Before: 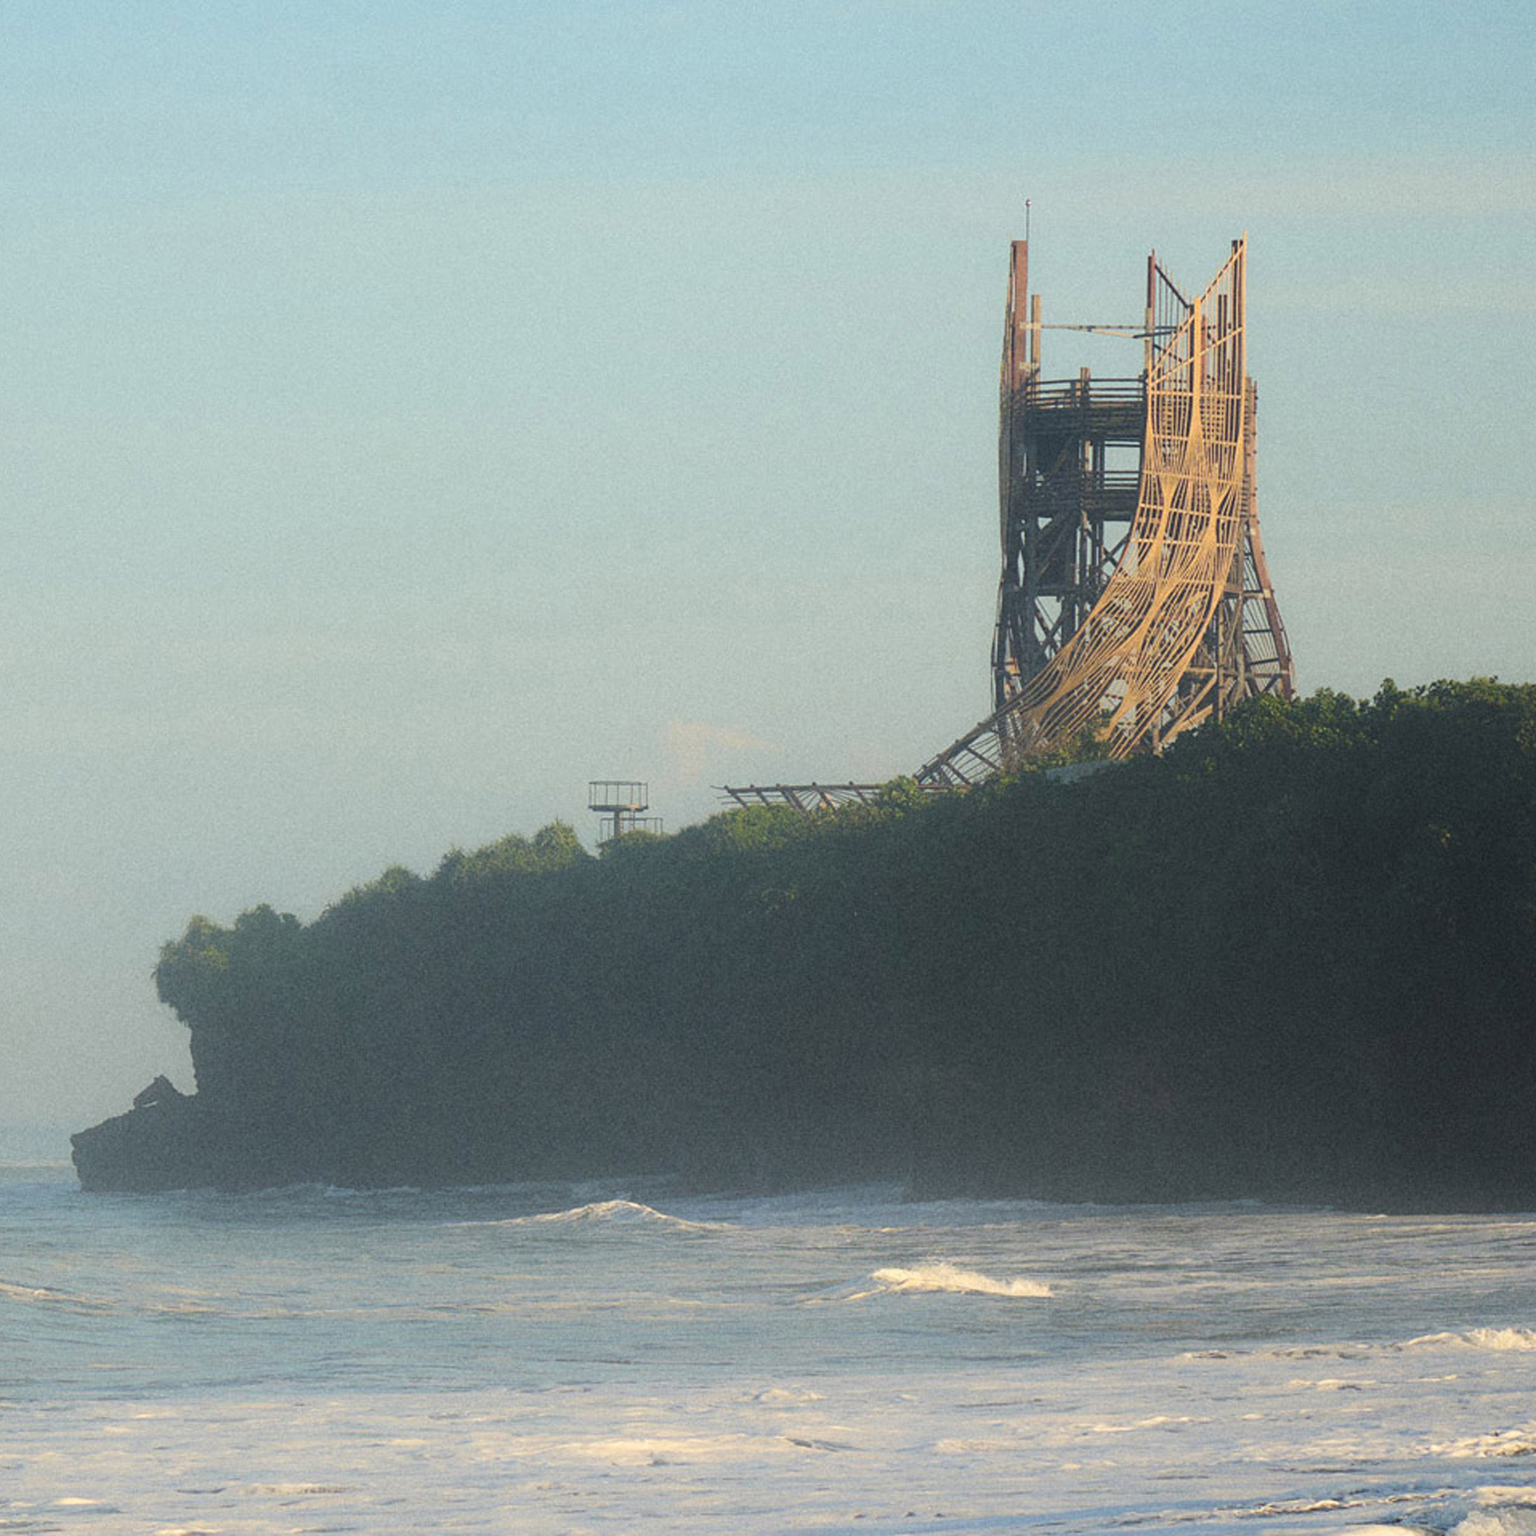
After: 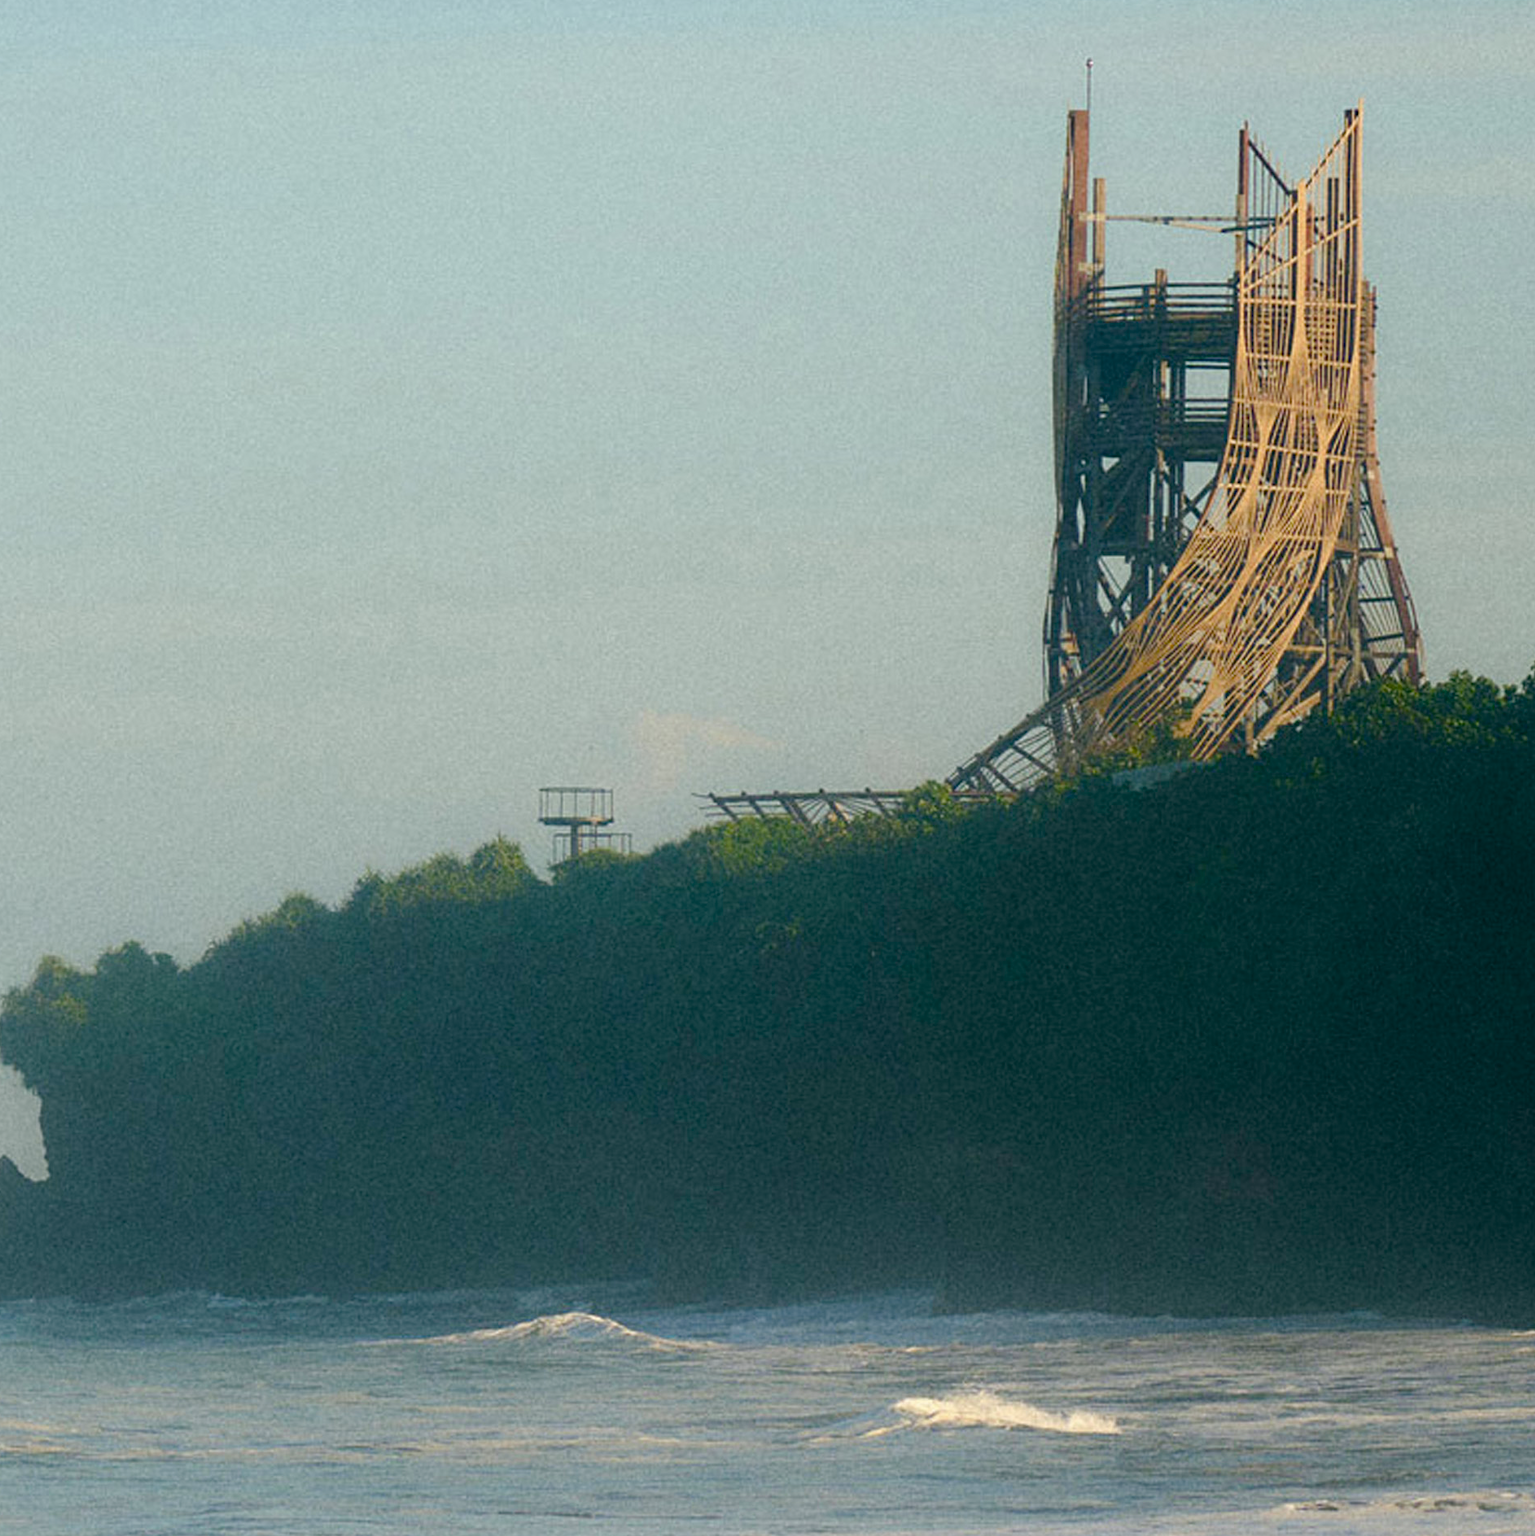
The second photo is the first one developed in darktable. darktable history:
crop and rotate: left 10.322%, top 9.975%, right 9.858%, bottom 10.201%
color balance rgb: shadows lift › chroma 2.032%, shadows lift › hue 215.42°, power › luminance -14.819%, global offset › luminance -0.313%, global offset › chroma 0.112%, global offset › hue 163.82°, linear chroma grading › global chroma 16.832%, perceptual saturation grading › global saturation 0.841%, perceptual saturation grading › highlights -29.544%, perceptual saturation grading › mid-tones 29.491%, perceptual saturation grading › shadows 58.509%
